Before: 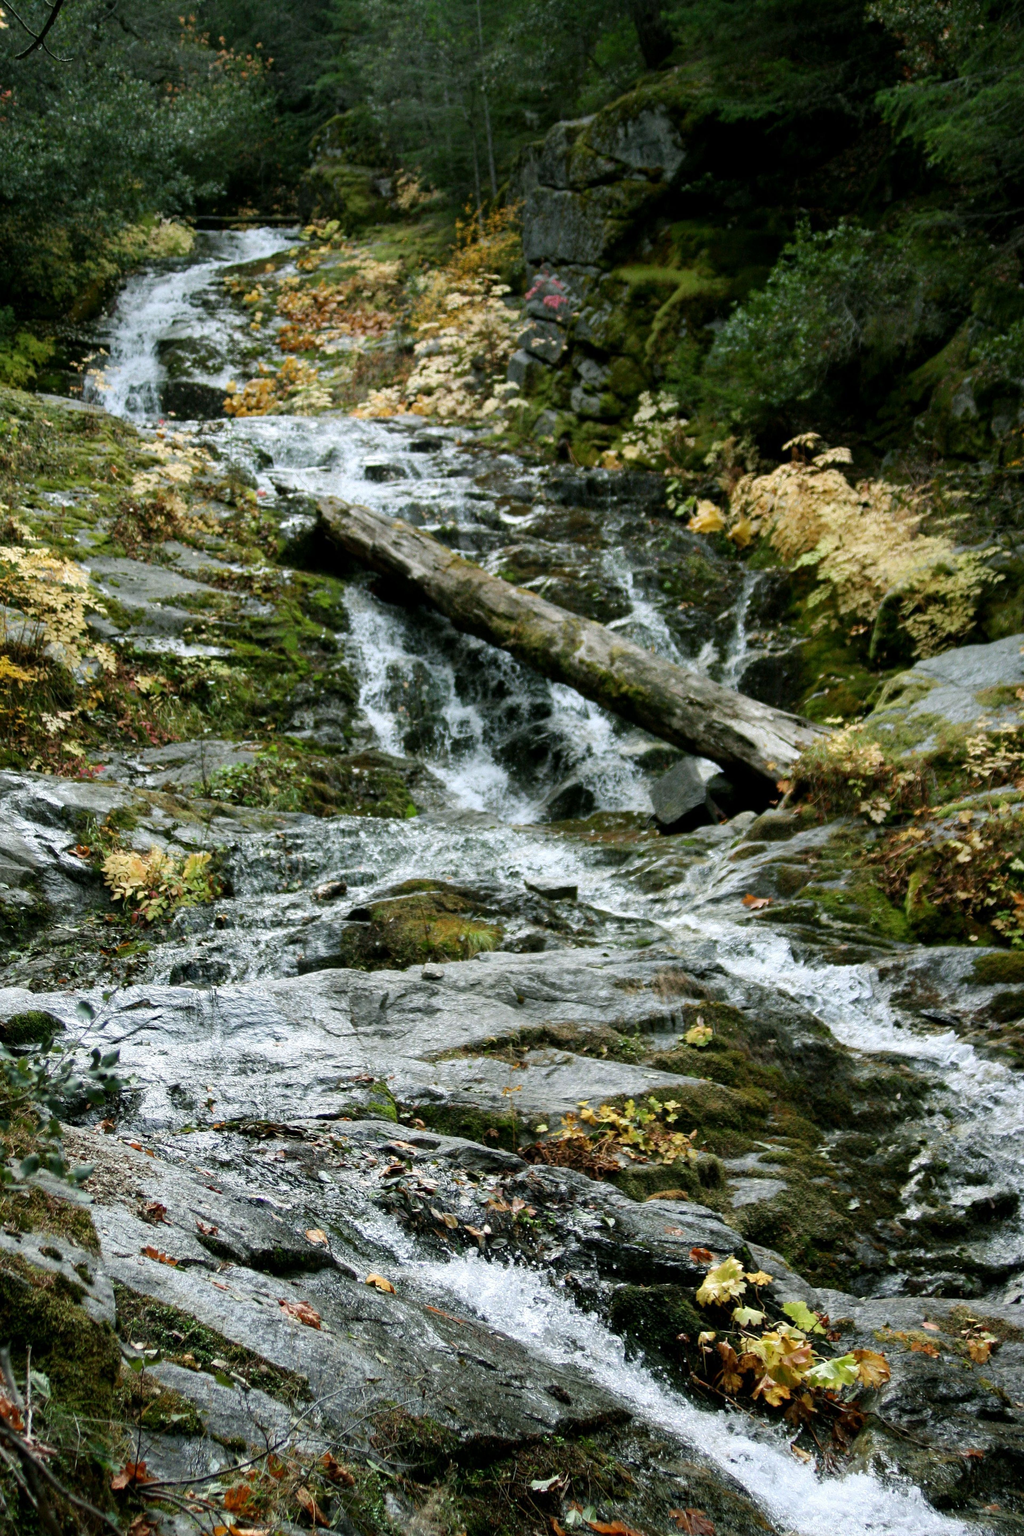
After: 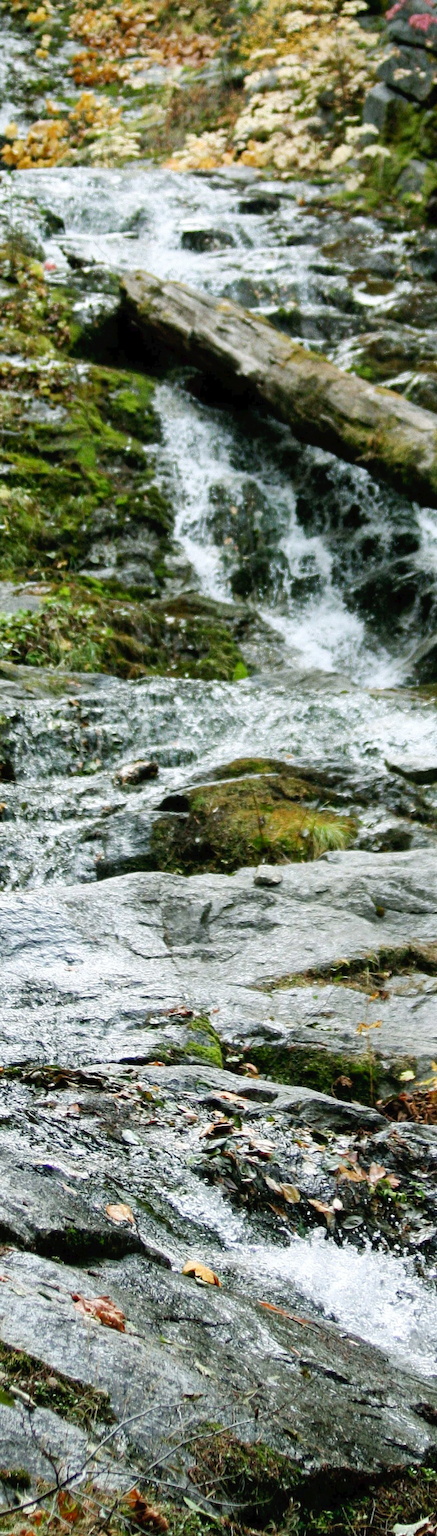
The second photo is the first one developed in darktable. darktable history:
crop and rotate: left 21.77%, top 18.528%, right 44.676%, bottom 2.997%
shadows and highlights: shadows 20.55, highlights -20.99, soften with gaussian
tone curve: curves: ch0 [(0, 0) (0.003, 0.019) (0.011, 0.022) (0.025, 0.025) (0.044, 0.04) (0.069, 0.069) (0.1, 0.108) (0.136, 0.152) (0.177, 0.199) (0.224, 0.26) (0.277, 0.321) (0.335, 0.392) (0.399, 0.472) (0.468, 0.547) (0.543, 0.624) (0.623, 0.713) (0.709, 0.786) (0.801, 0.865) (0.898, 0.939) (1, 1)], preserve colors none
